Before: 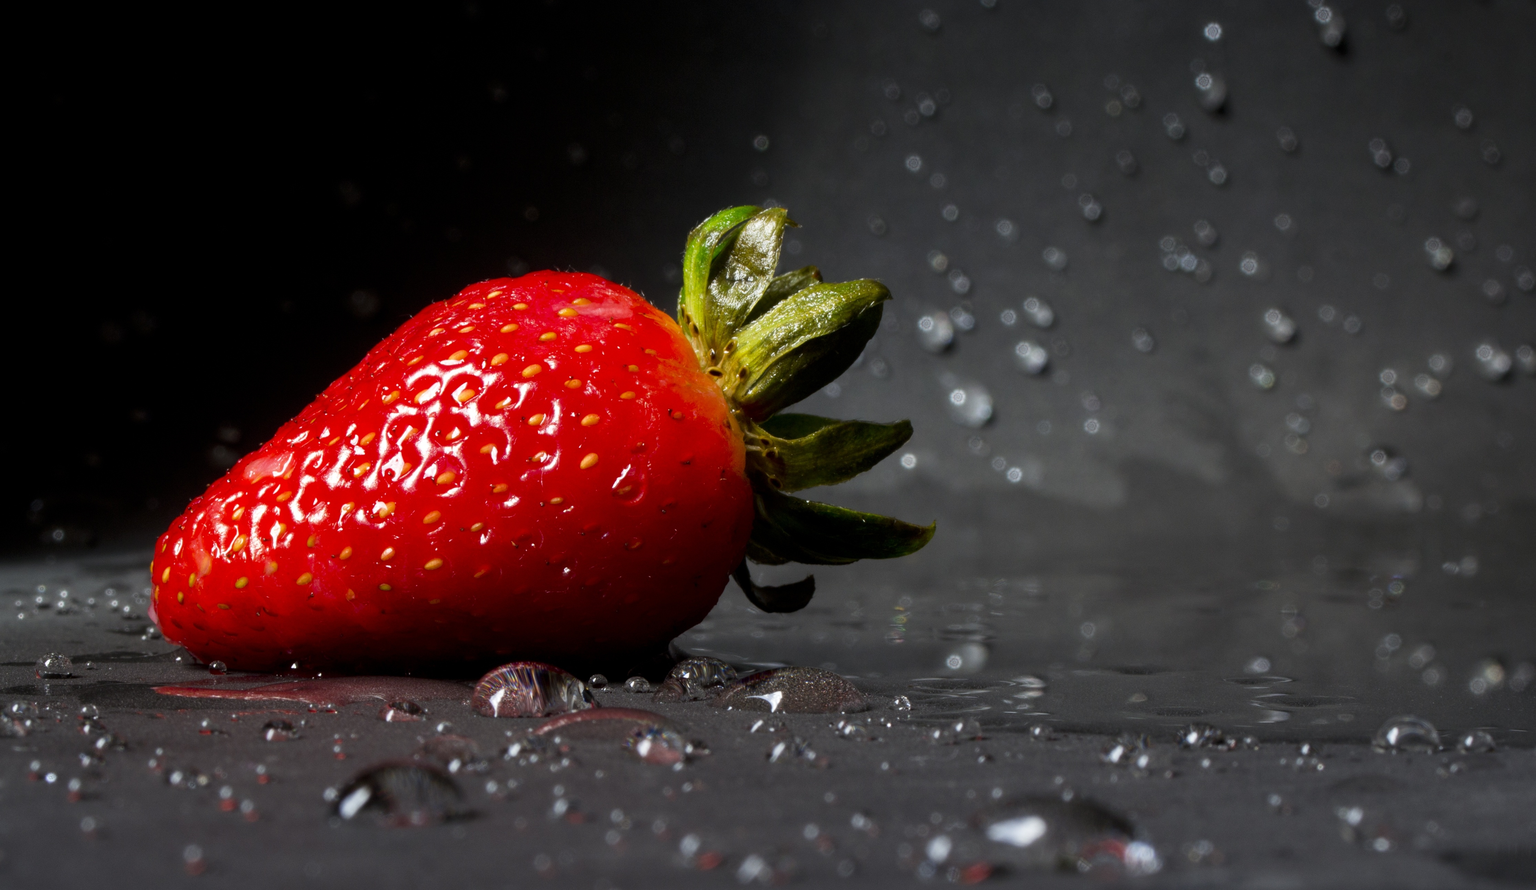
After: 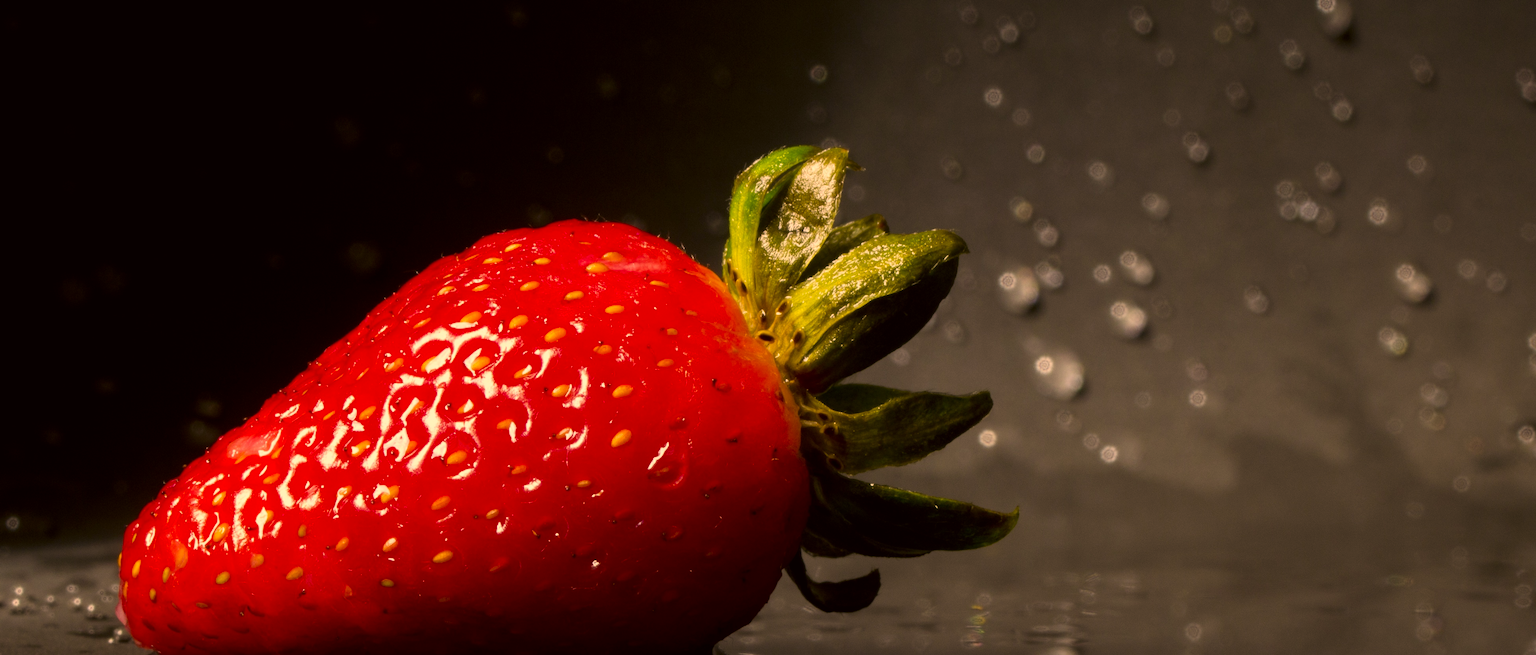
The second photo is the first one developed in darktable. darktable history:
color correction: highlights a* 18.44, highlights b* 34.82, shadows a* 1.5, shadows b* 6.76, saturation 1.02
crop: left 3.114%, top 8.883%, right 9.659%, bottom 26.867%
